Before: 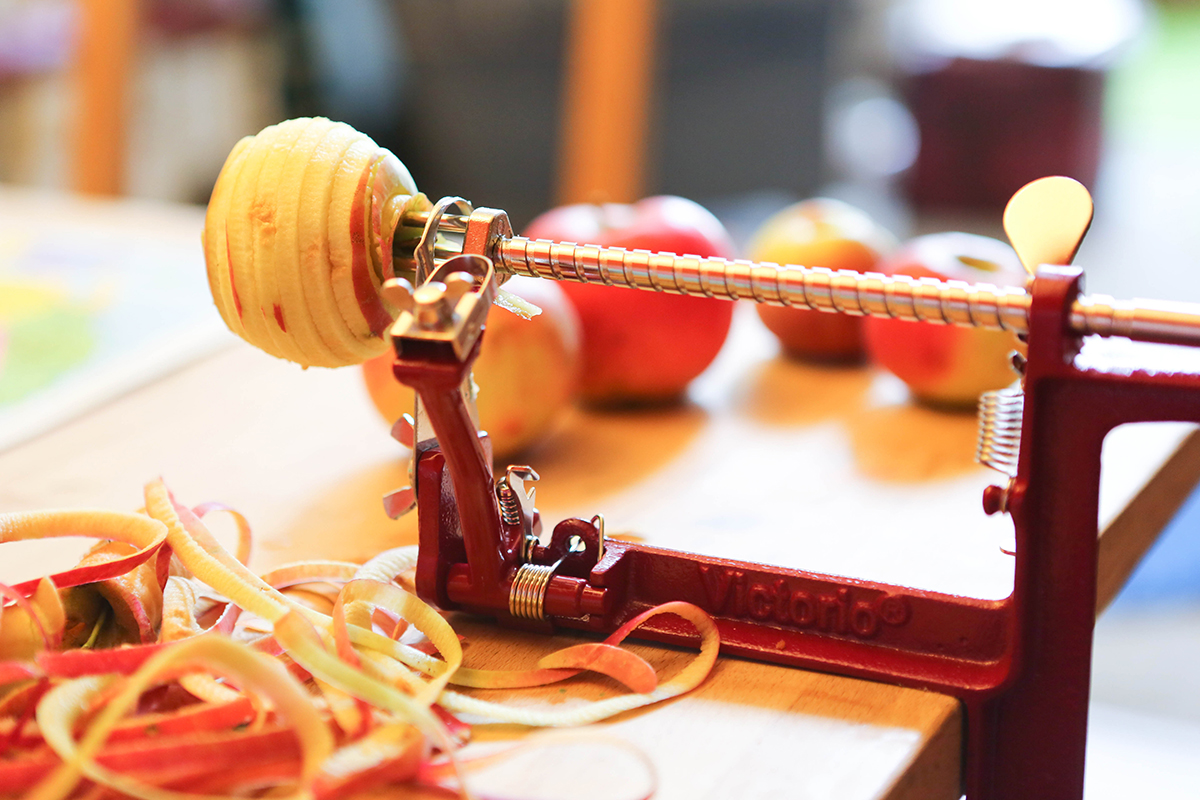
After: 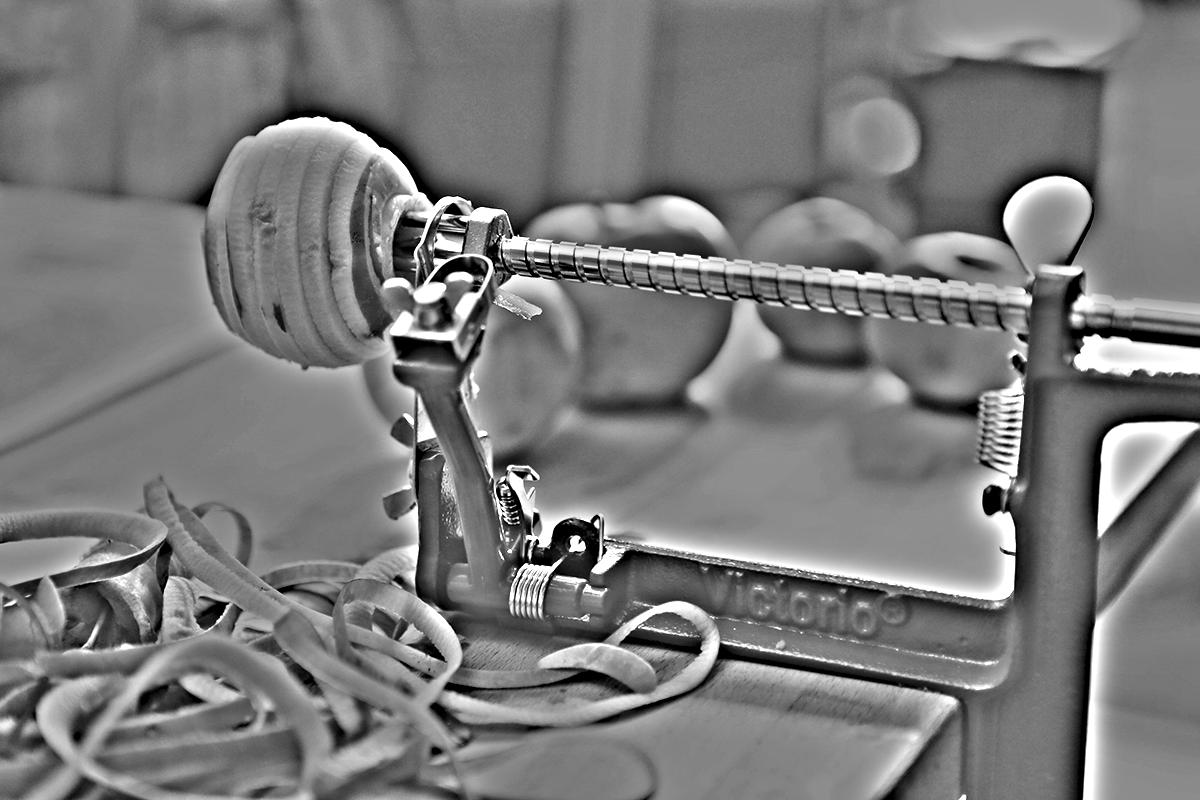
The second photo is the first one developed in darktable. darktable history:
highpass: sharpness 49.79%, contrast boost 49.79%
exposure: exposure 0.2 EV, compensate highlight preservation false
